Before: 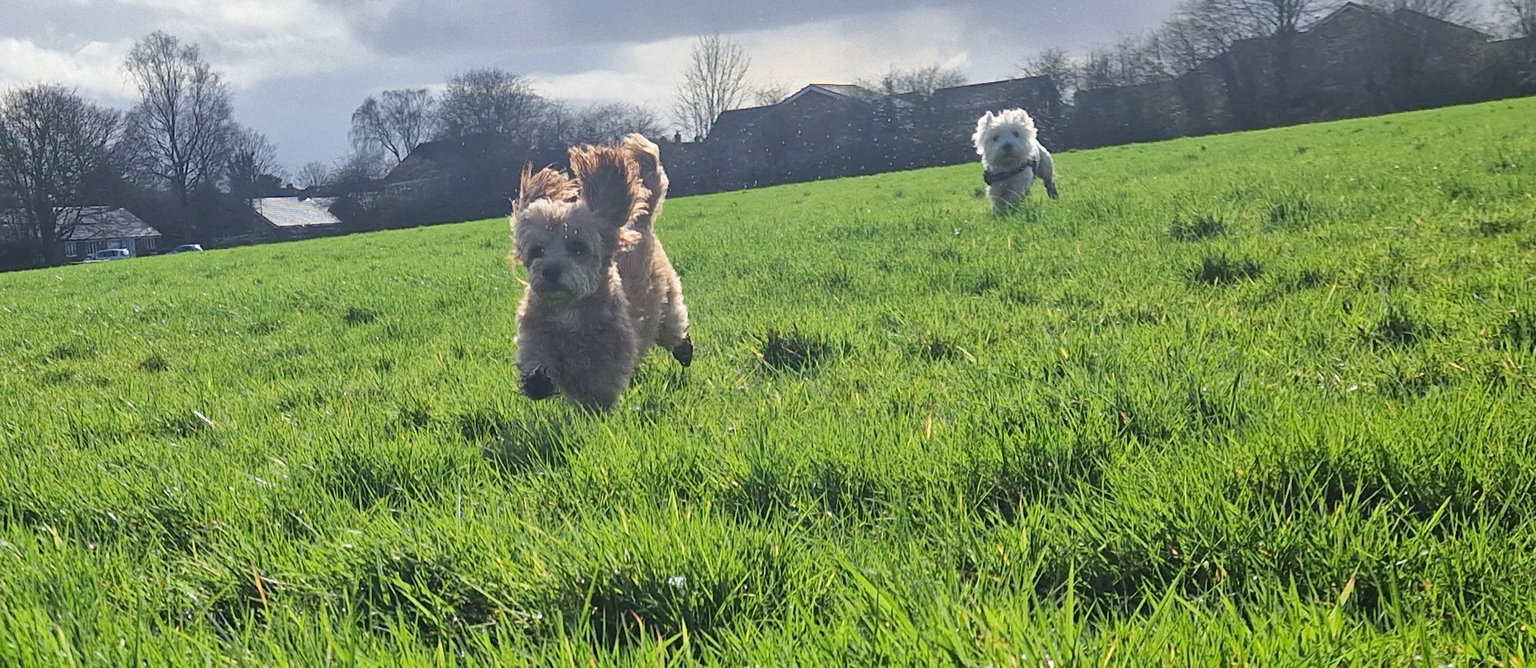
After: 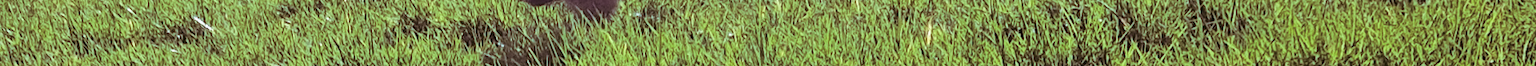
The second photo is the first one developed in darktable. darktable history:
white balance: red 0.924, blue 1.095
crop and rotate: top 59.084%, bottom 30.916%
exposure: black level correction 0, compensate exposure bias true, compensate highlight preservation false
local contrast: on, module defaults
split-toning: highlights › hue 298.8°, highlights › saturation 0.73, compress 41.76%
